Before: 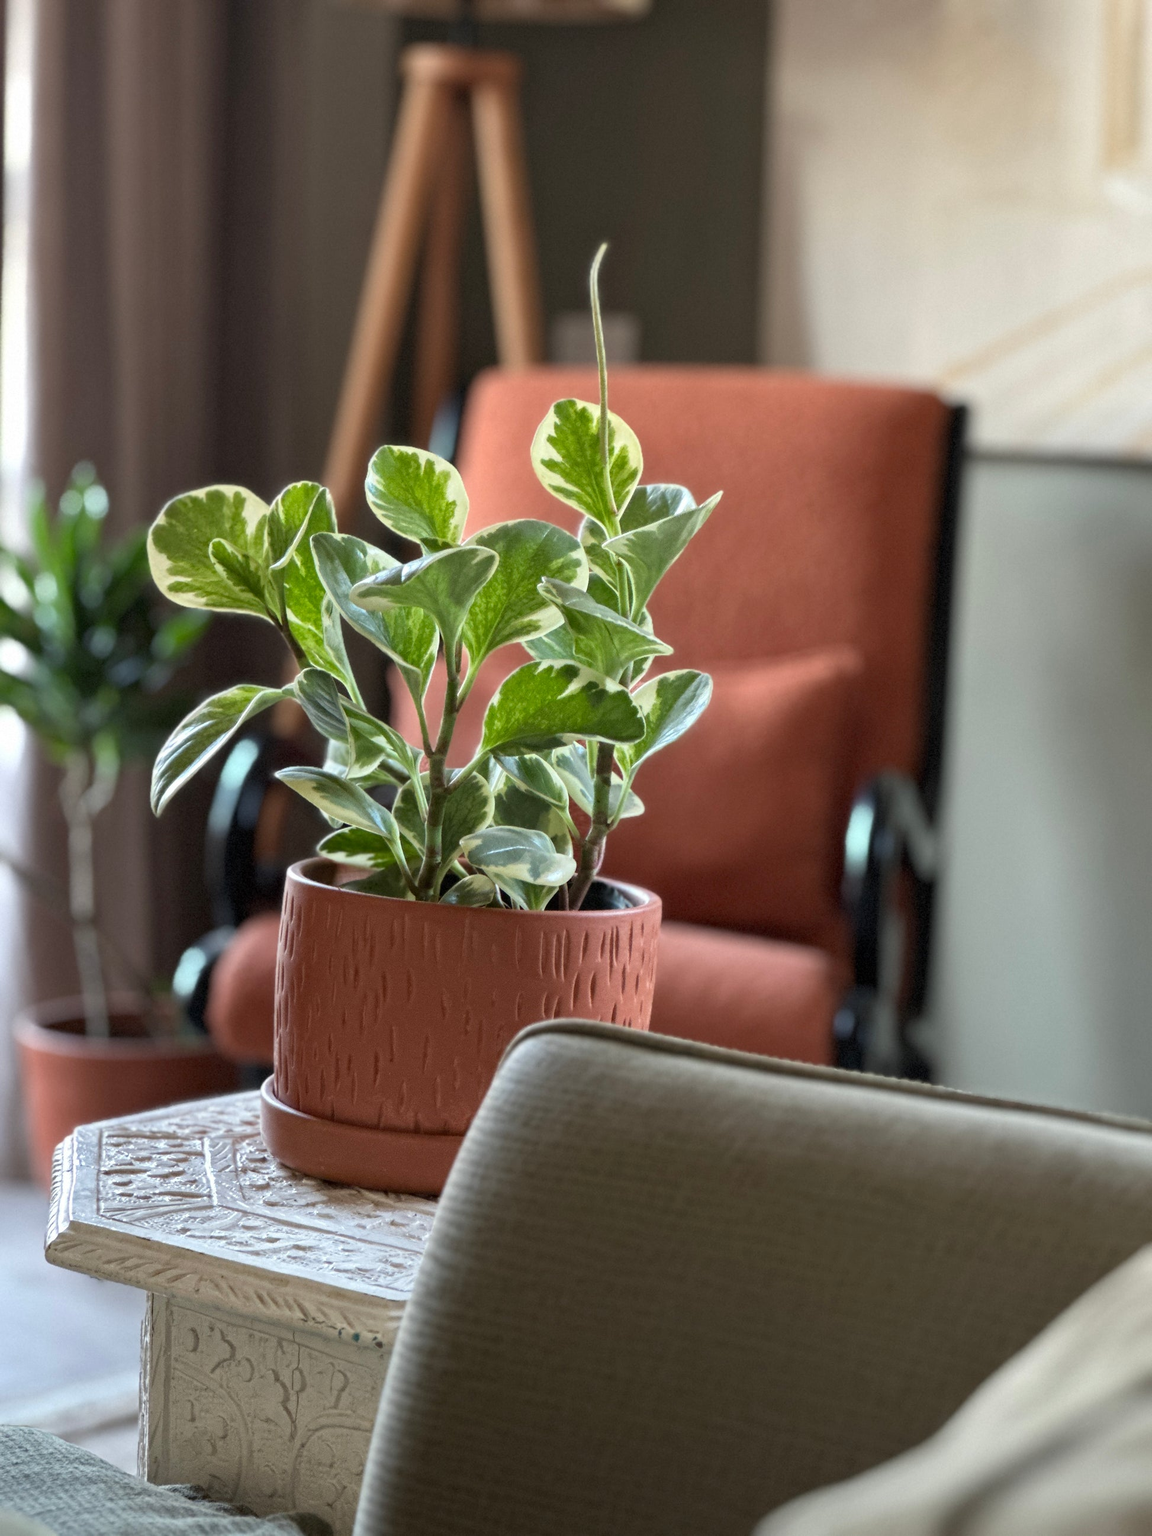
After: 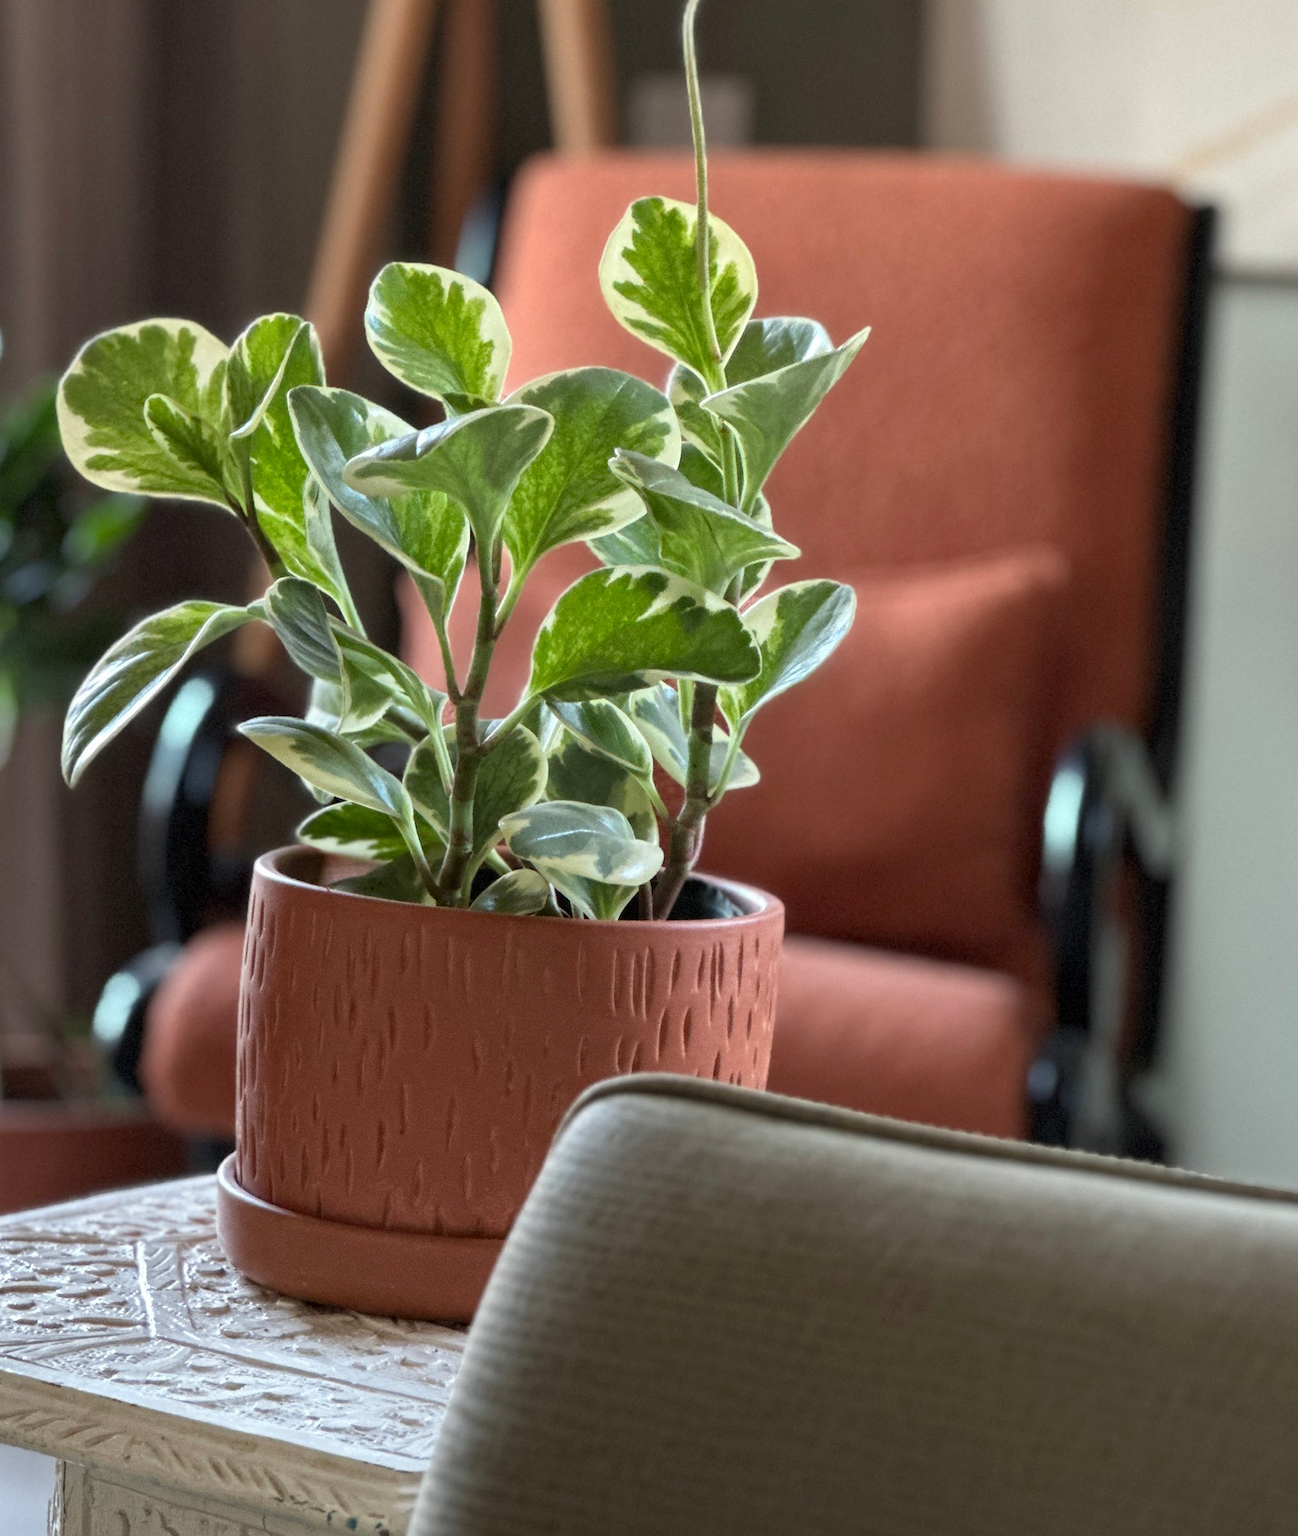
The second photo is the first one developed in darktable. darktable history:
crop: left 9.342%, top 16.954%, right 10.947%, bottom 12.331%
